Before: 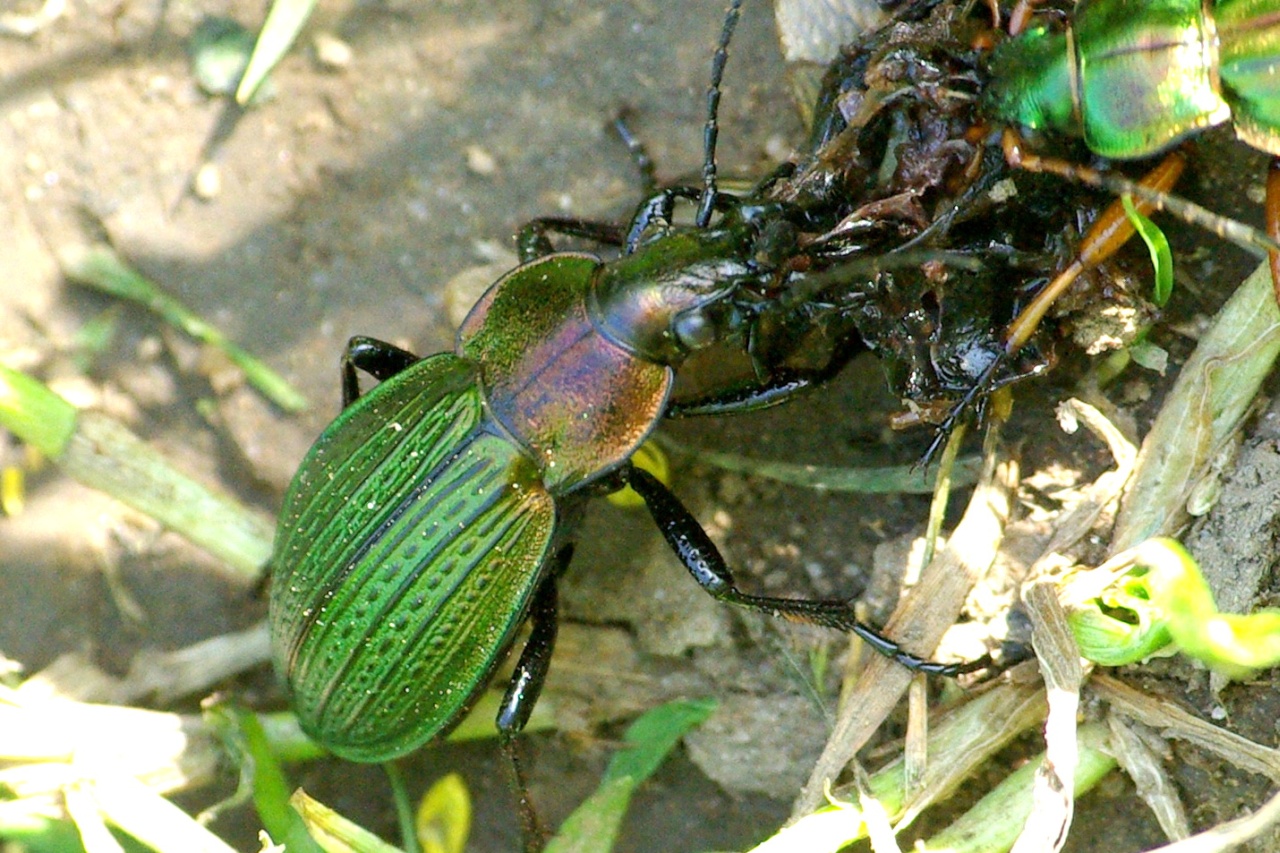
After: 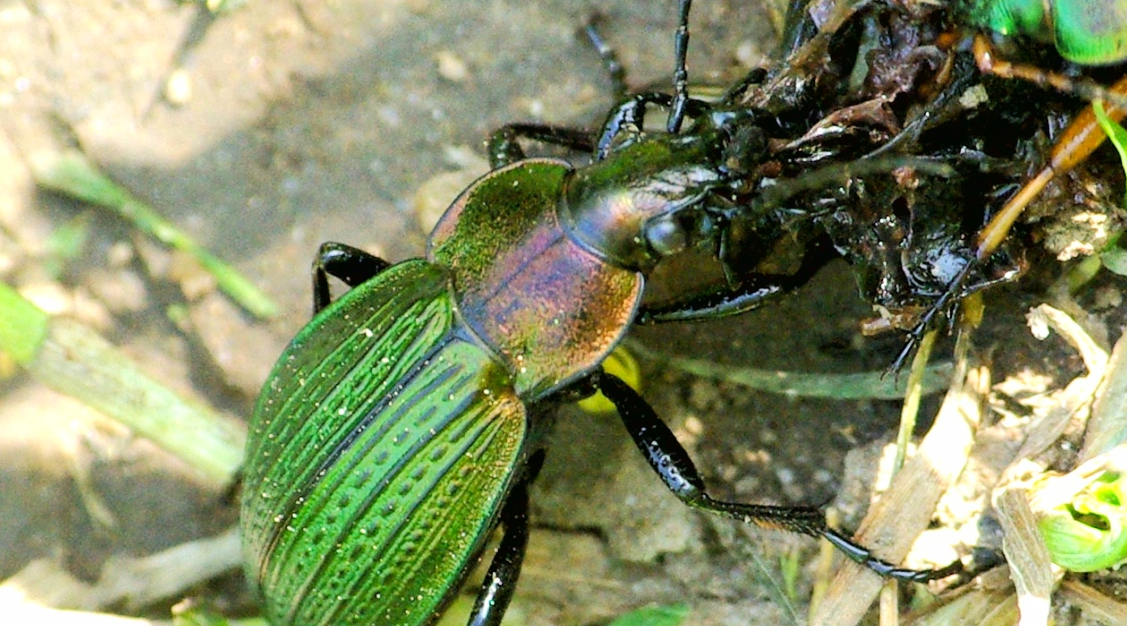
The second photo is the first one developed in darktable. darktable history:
crop and rotate: left 2.322%, top 11.031%, right 9.557%, bottom 15.579%
tone curve: curves: ch0 [(0, 0.013) (0.054, 0.018) (0.205, 0.191) (0.289, 0.292) (0.39, 0.424) (0.493, 0.551) (0.666, 0.743) (0.795, 0.841) (1, 0.998)]; ch1 [(0, 0) (0.385, 0.343) (0.439, 0.415) (0.494, 0.495) (0.501, 0.501) (0.51, 0.509) (0.548, 0.554) (0.586, 0.614) (0.66, 0.706) (0.783, 0.804) (1, 1)]; ch2 [(0, 0) (0.304, 0.31) (0.403, 0.399) (0.441, 0.428) (0.47, 0.469) (0.498, 0.496) (0.524, 0.538) (0.566, 0.579) (0.633, 0.665) (0.7, 0.711) (1, 1)], color space Lab, linked channels, preserve colors none
tone equalizer: on, module defaults
